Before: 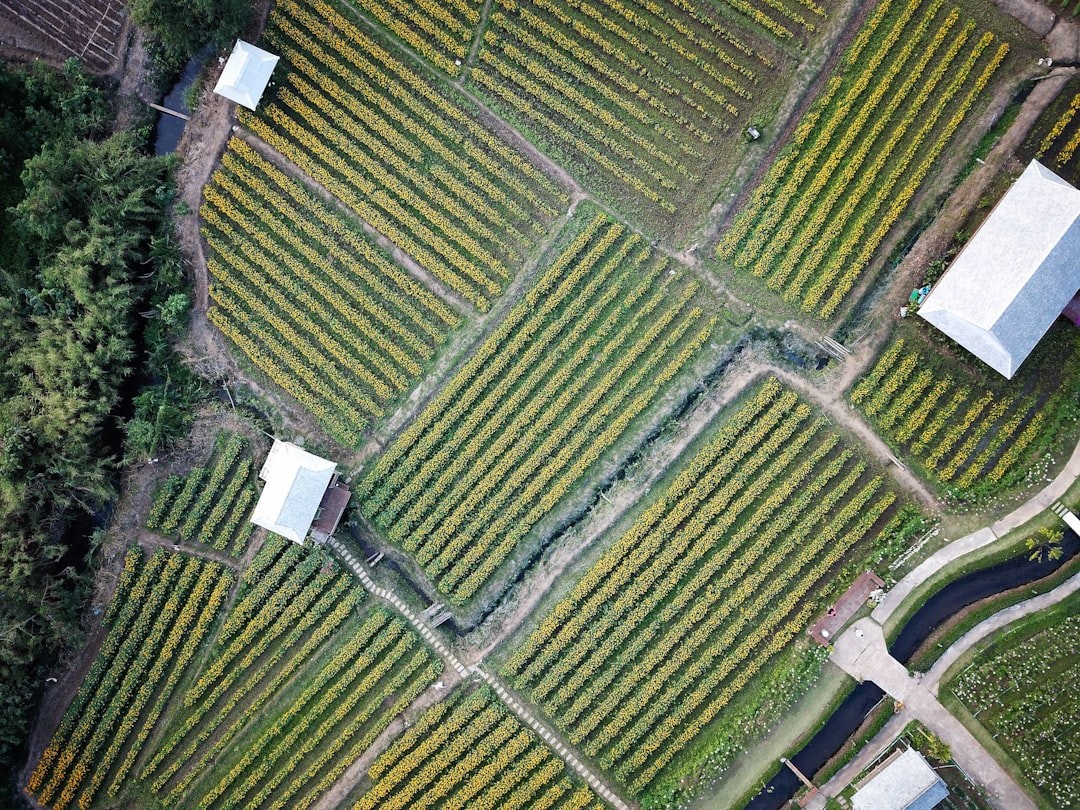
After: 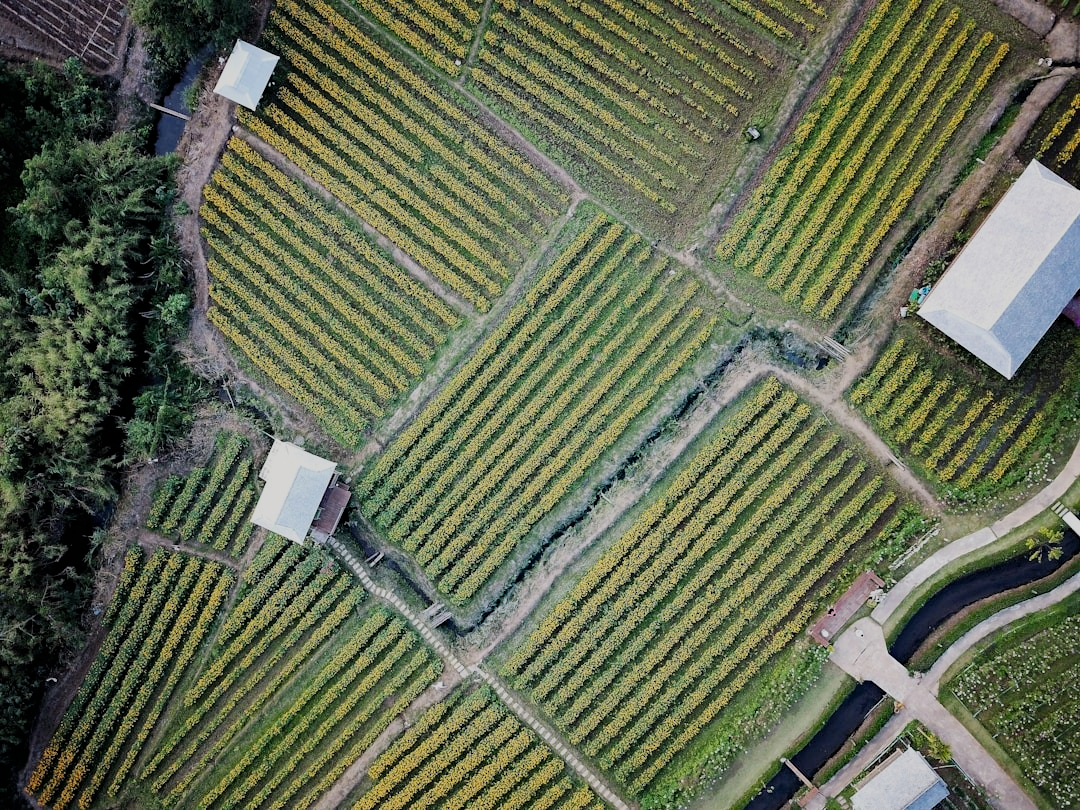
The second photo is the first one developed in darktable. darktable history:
filmic rgb: black relative exposure -7.65 EV, white relative exposure 4.56 EV, hardness 3.61
haze removal: compatibility mode true, adaptive false
tone equalizer: on, module defaults
